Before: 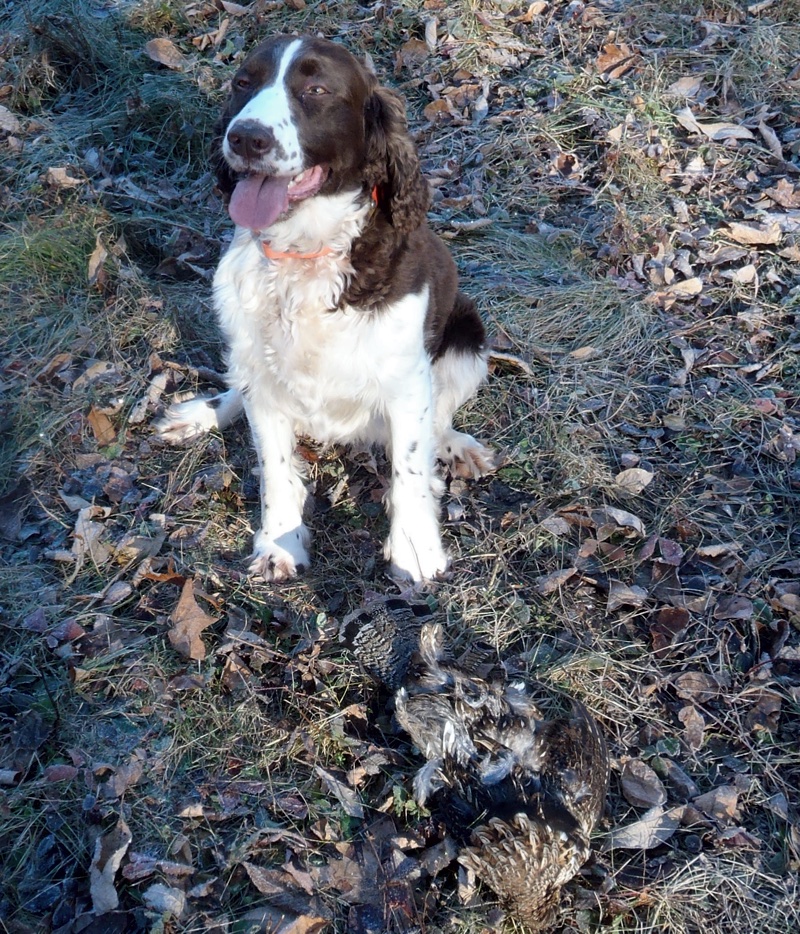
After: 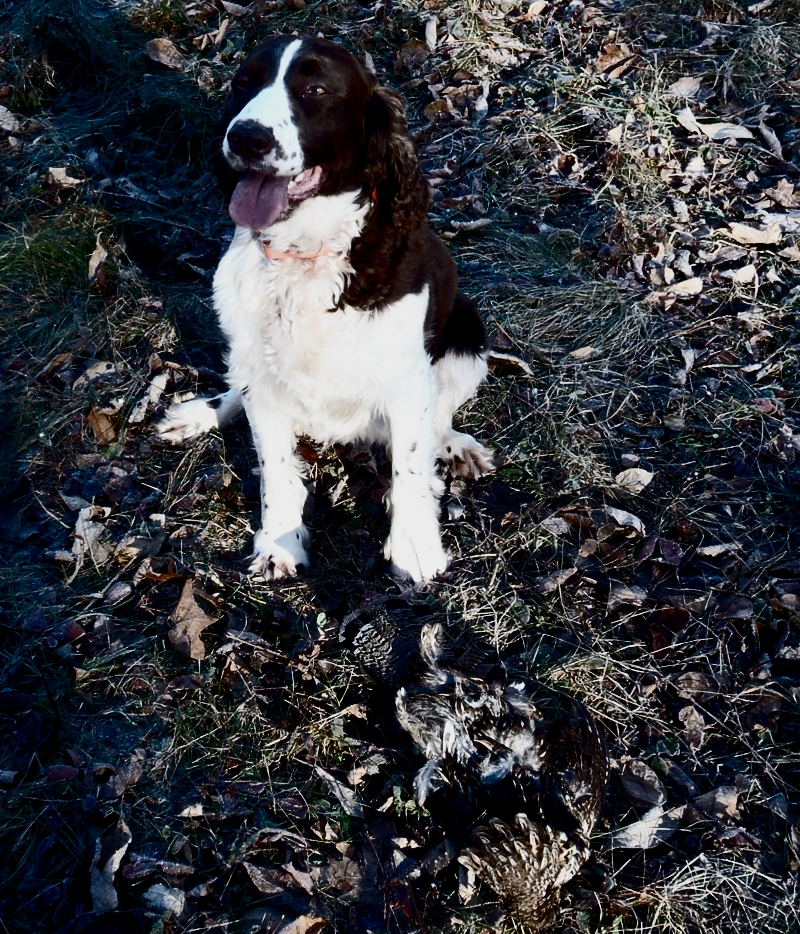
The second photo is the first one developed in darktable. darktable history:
filmic rgb: middle gray luminance 29%, black relative exposure -10.3 EV, white relative exposure 5.5 EV, threshold 6 EV, target black luminance 0%, hardness 3.95, latitude 2.04%, contrast 1.132, highlights saturation mix 5%, shadows ↔ highlights balance 15.11%, preserve chrominance no, color science v3 (2019), use custom middle-gray values true, iterations of high-quality reconstruction 0, enable highlight reconstruction true
shadows and highlights: shadows 20.91, highlights -35.45, soften with gaussian
contrast brightness saturation: contrast 0.5, saturation -0.1
